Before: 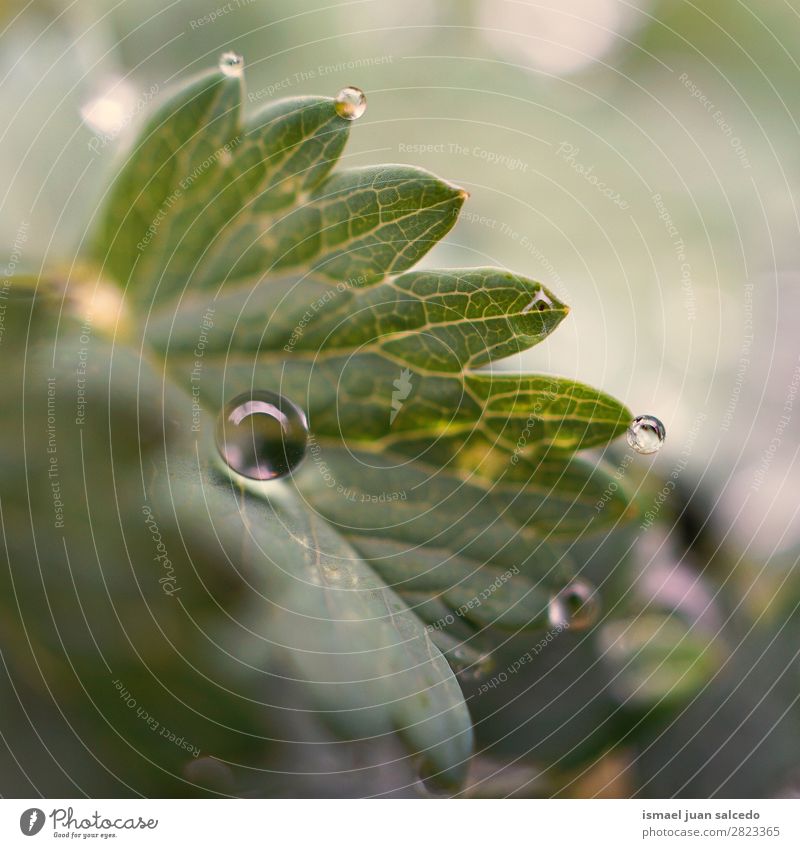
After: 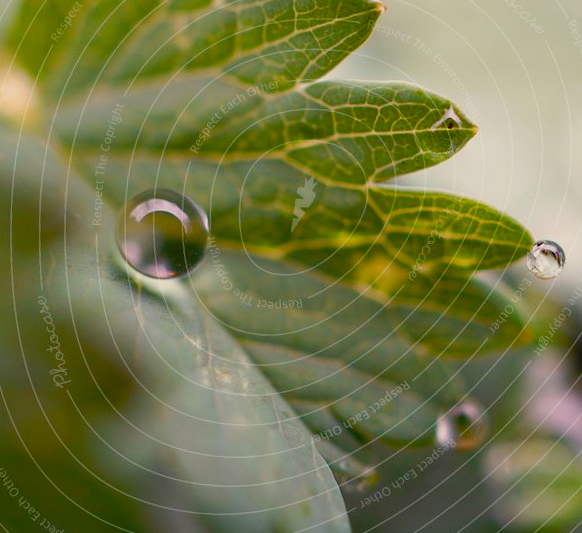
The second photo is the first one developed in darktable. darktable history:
color balance rgb: power › luminance 3.208%, power › hue 232.02°, linear chroma grading › global chroma 0.902%, perceptual saturation grading › global saturation 20%, perceptual saturation grading › highlights -25.719%, perceptual saturation grading › shadows 49.754%, contrast -10.142%
crop and rotate: angle -3.95°, left 9.85%, top 20.747%, right 12.256%, bottom 11.849%
